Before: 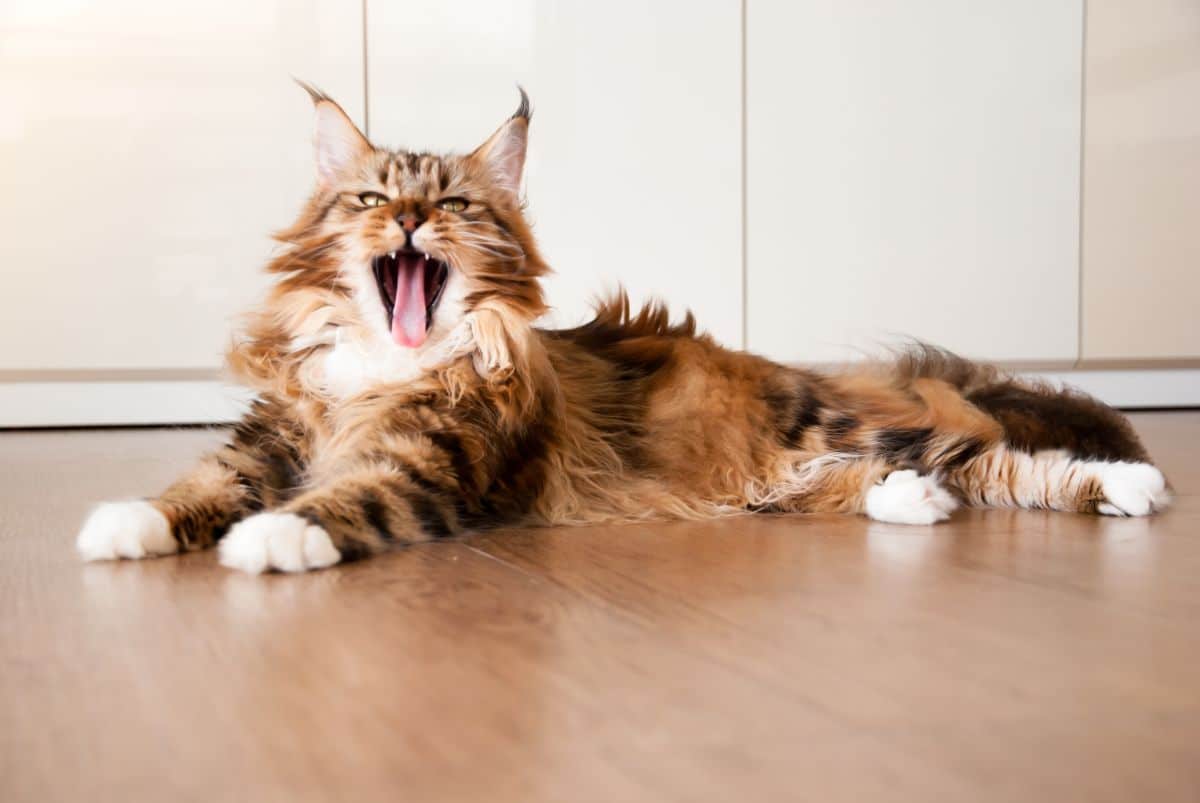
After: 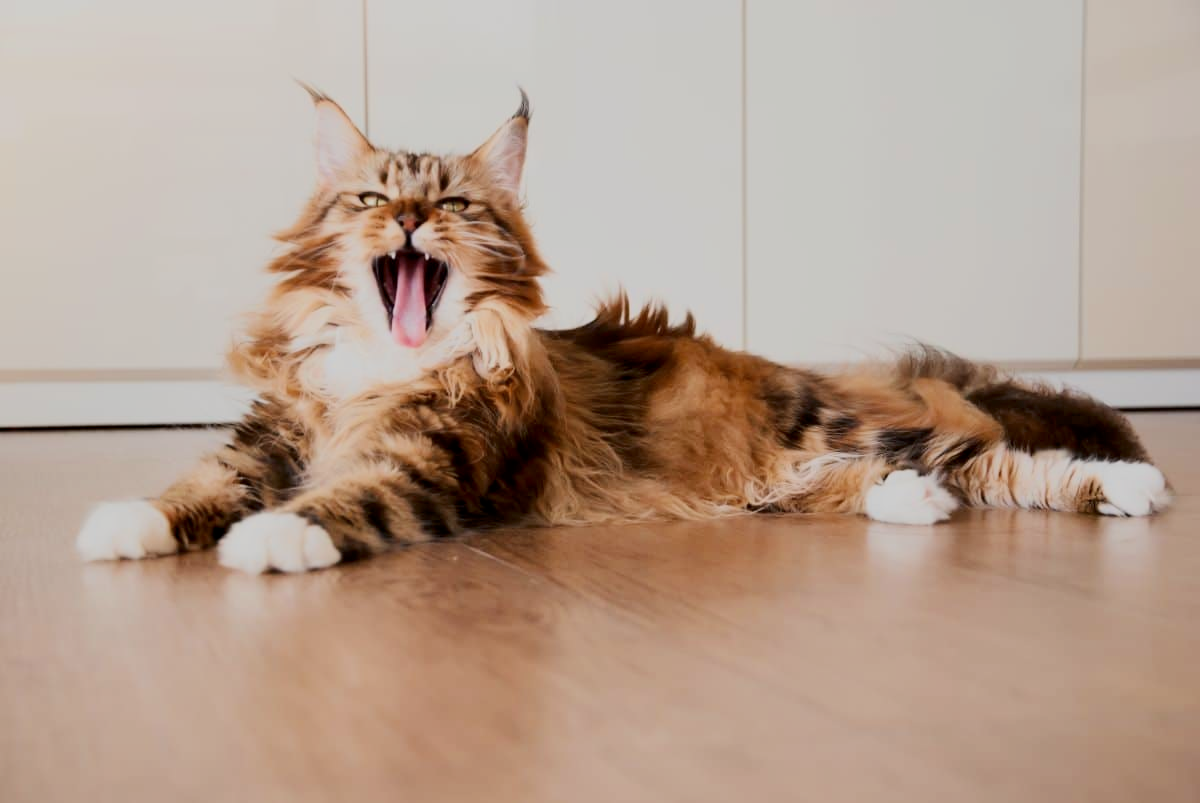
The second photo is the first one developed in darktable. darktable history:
filmic rgb: middle gray luminance 2.77%, black relative exposure -9.91 EV, white relative exposure 7 EV, dynamic range scaling 9.57%, target black luminance 0%, hardness 3.18, latitude 44.24%, contrast 0.664, highlights saturation mix 4.19%, shadows ↔ highlights balance 13.63%, color science v6 (2022)
contrast brightness saturation: contrast 0.272
